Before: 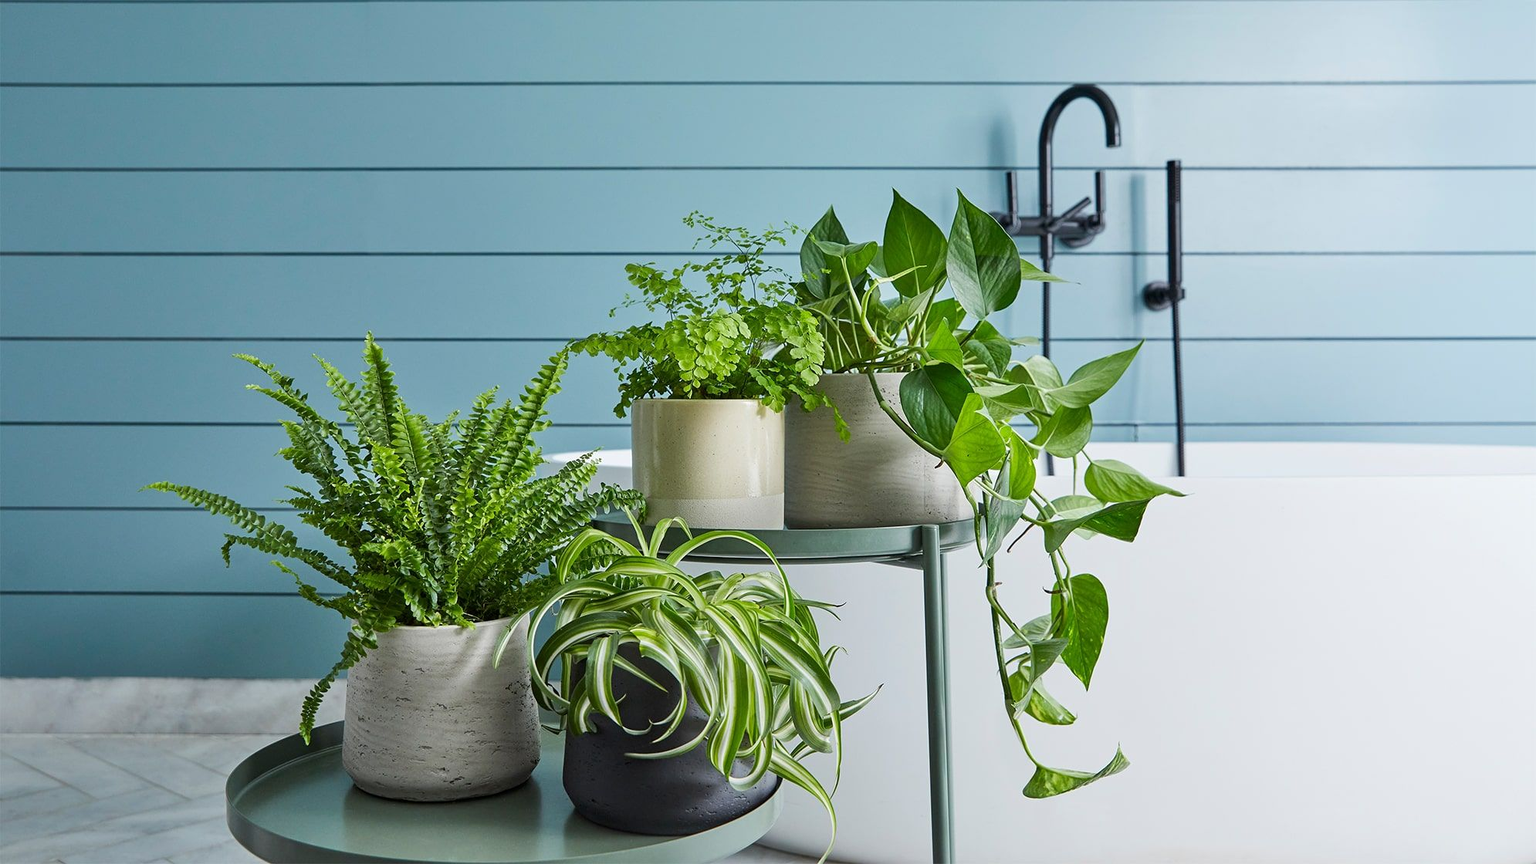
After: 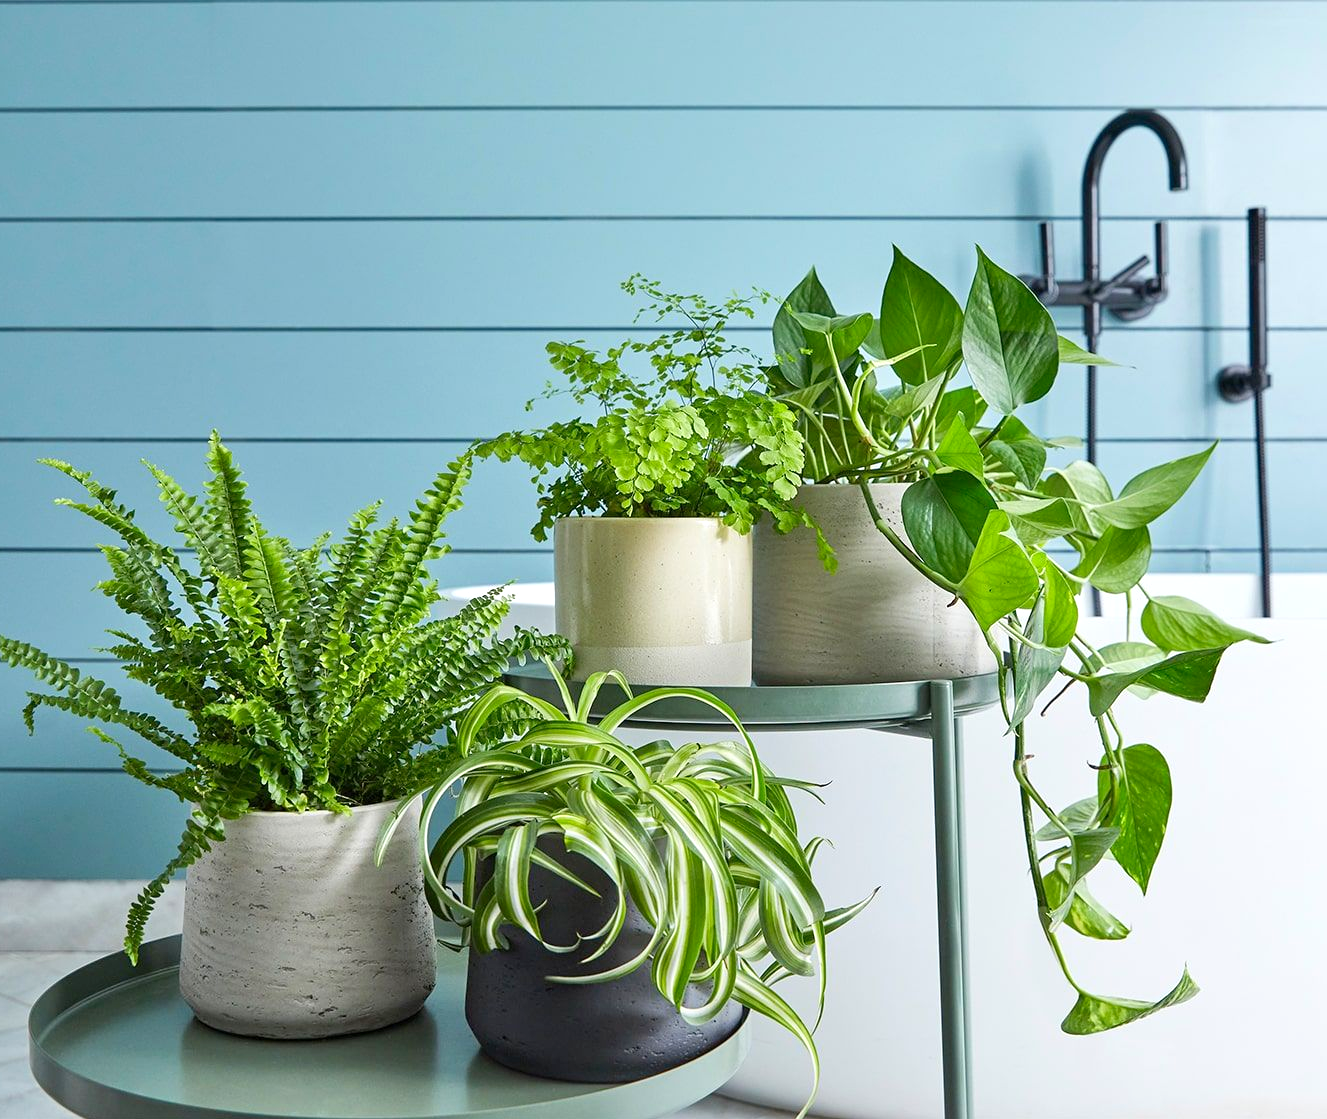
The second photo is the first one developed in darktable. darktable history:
crop and rotate: left 13.328%, right 19.981%
levels: levels [0, 0.435, 0.917]
